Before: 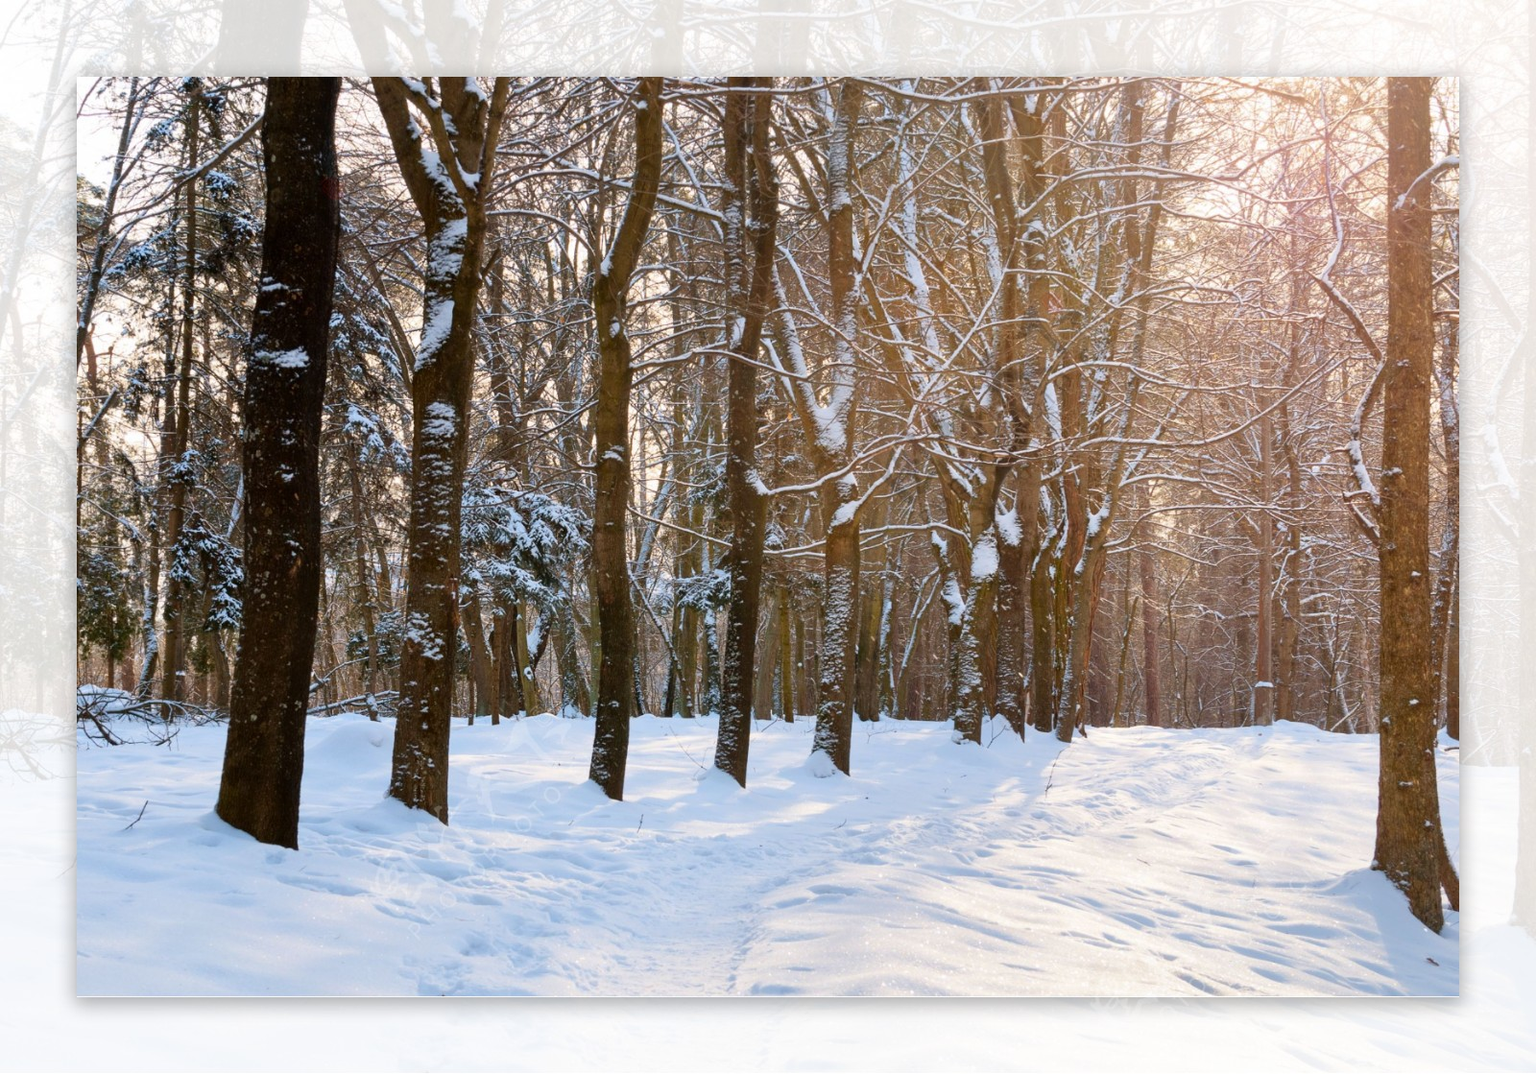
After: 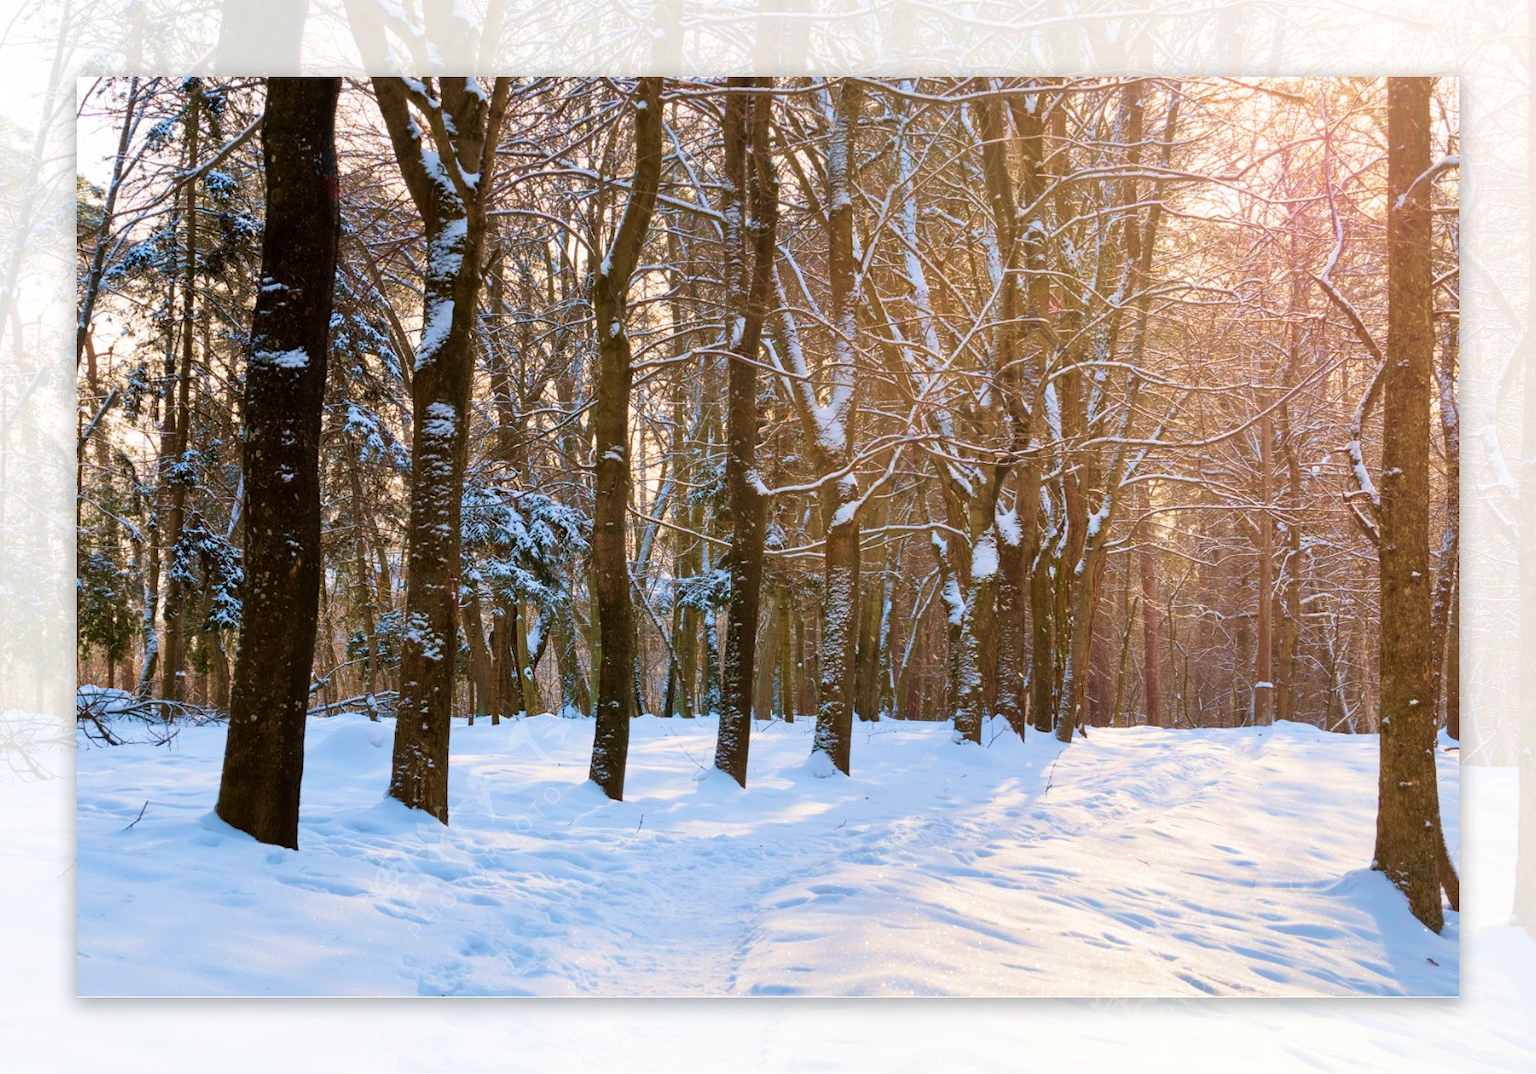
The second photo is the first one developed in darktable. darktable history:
velvia: strength 56.31%
